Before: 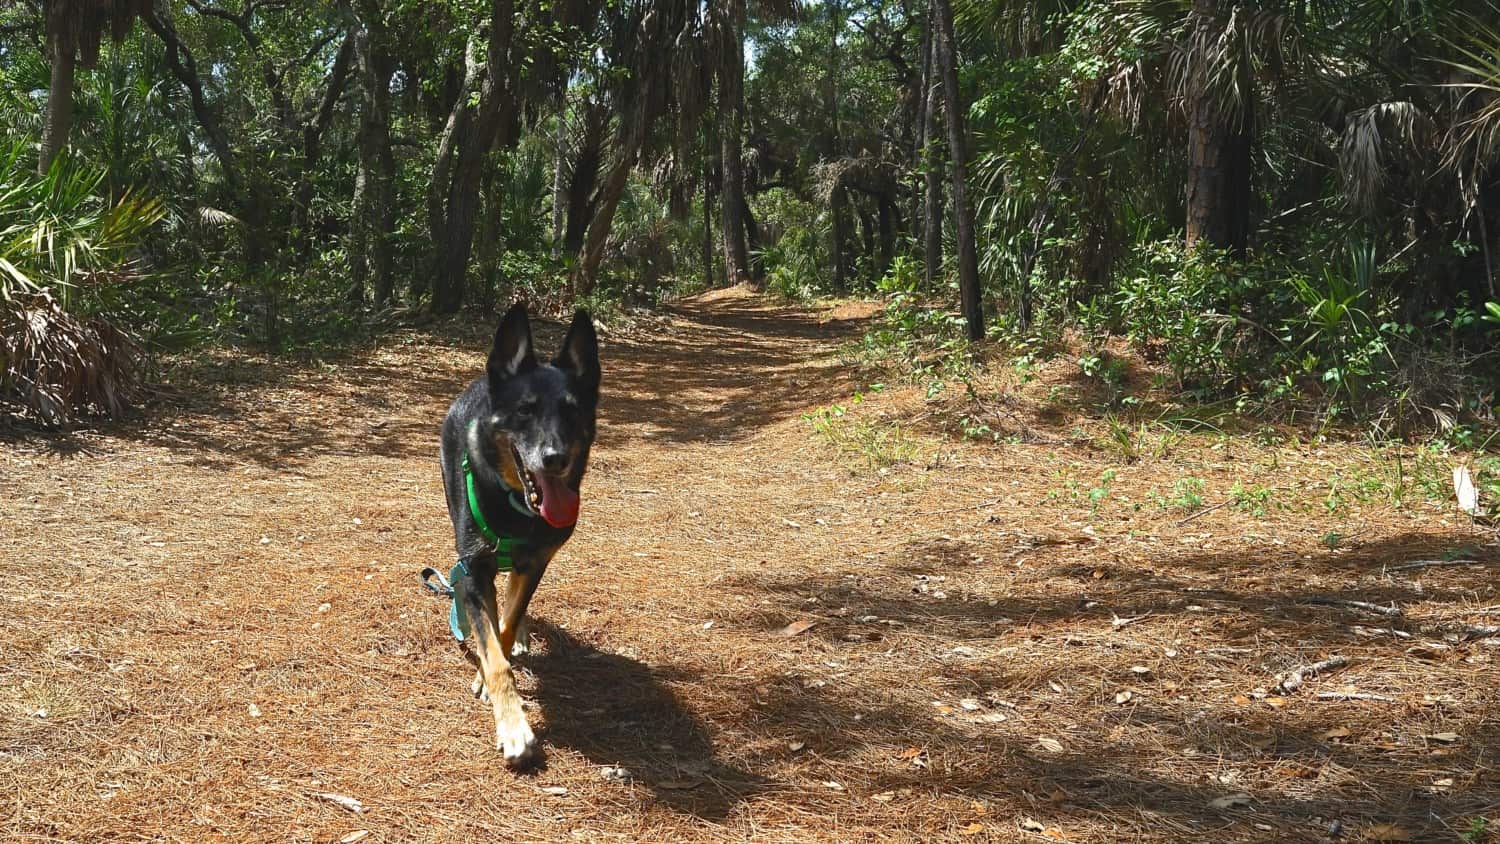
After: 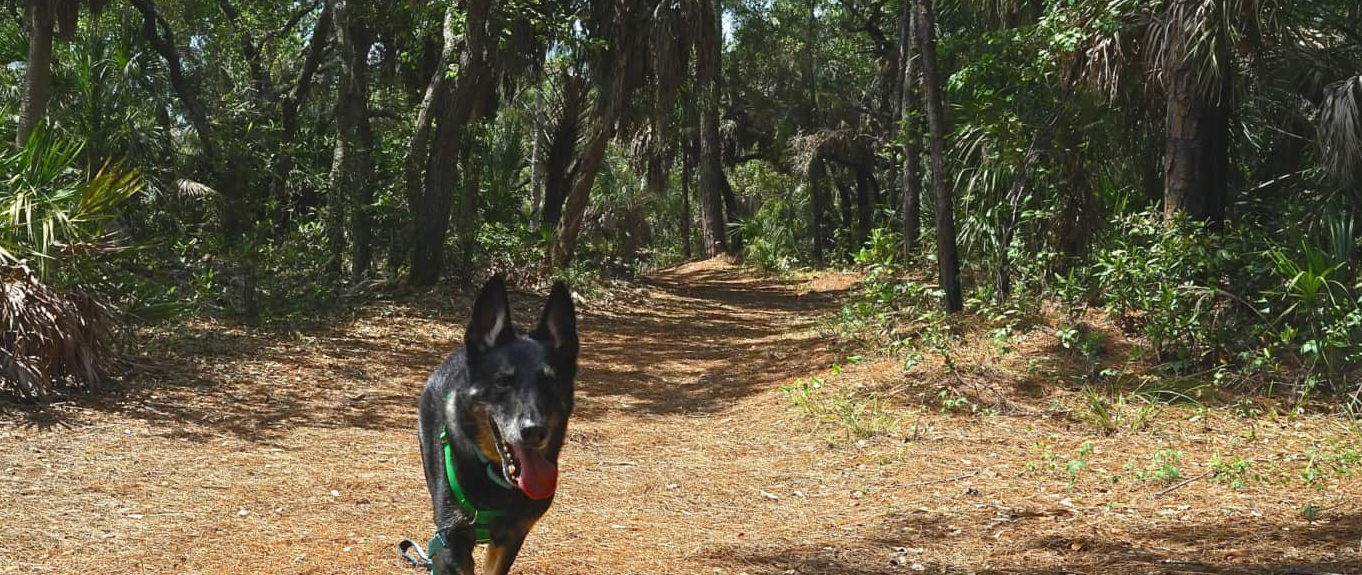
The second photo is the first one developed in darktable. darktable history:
crop: left 1.526%, top 3.361%, right 7.619%, bottom 28.476%
